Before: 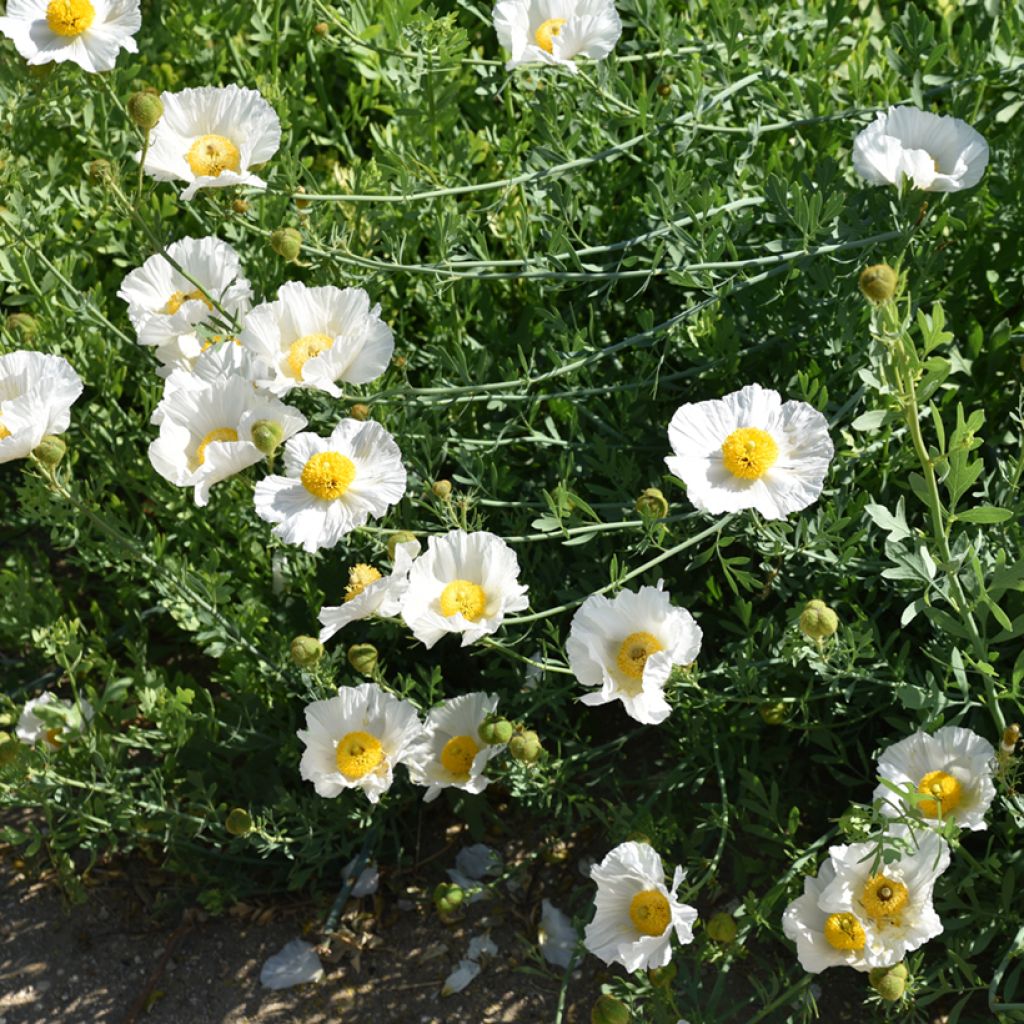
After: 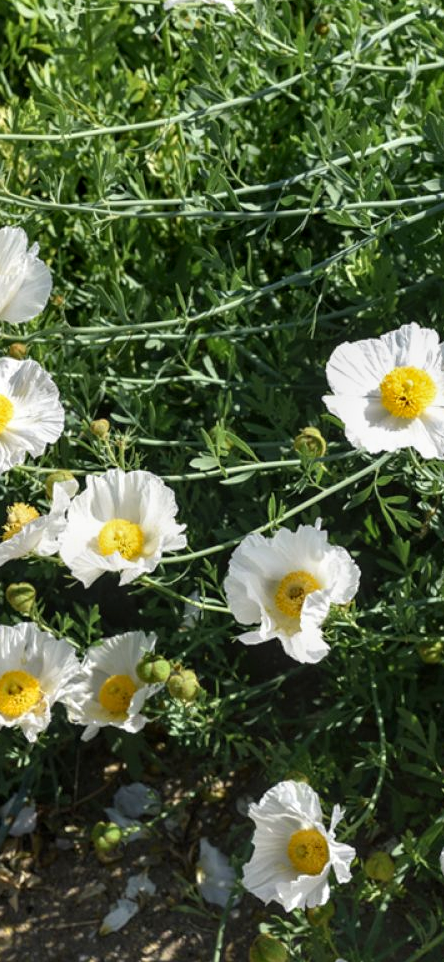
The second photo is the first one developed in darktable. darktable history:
crop: left 33.452%, top 6.025%, right 23.155%
local contrast: on, module defaults
